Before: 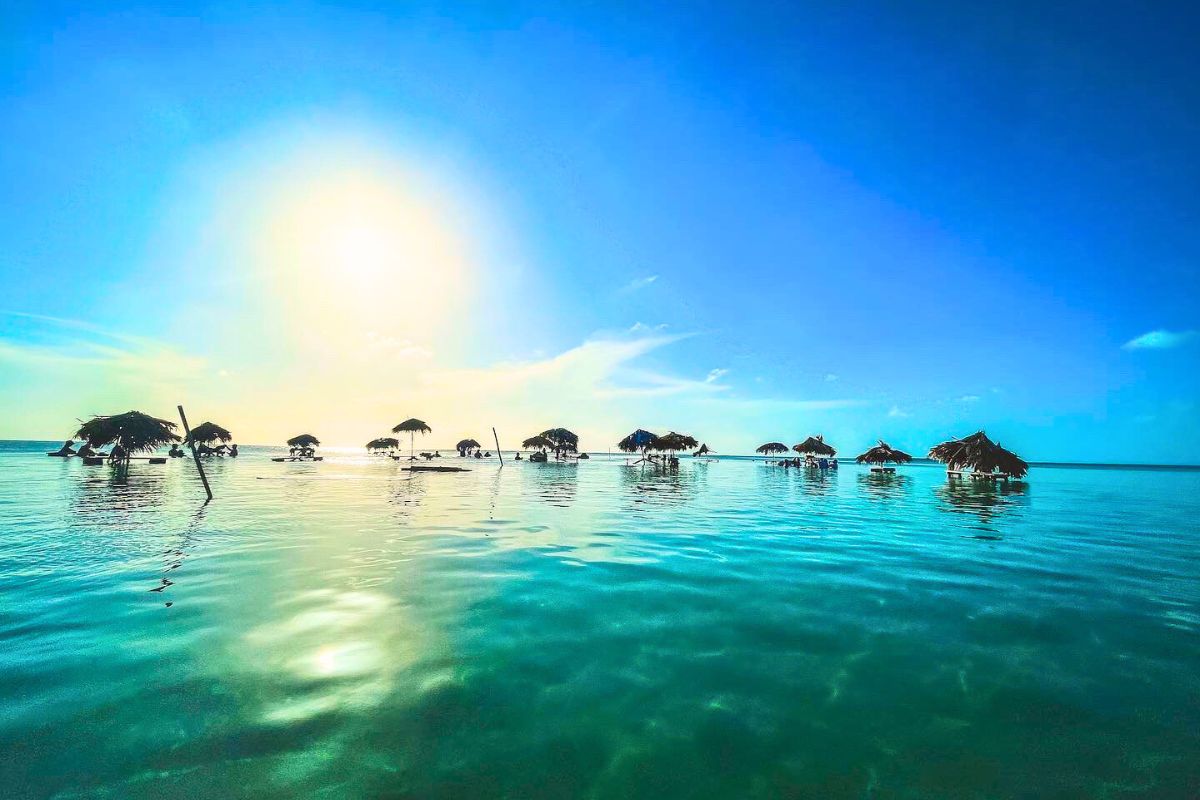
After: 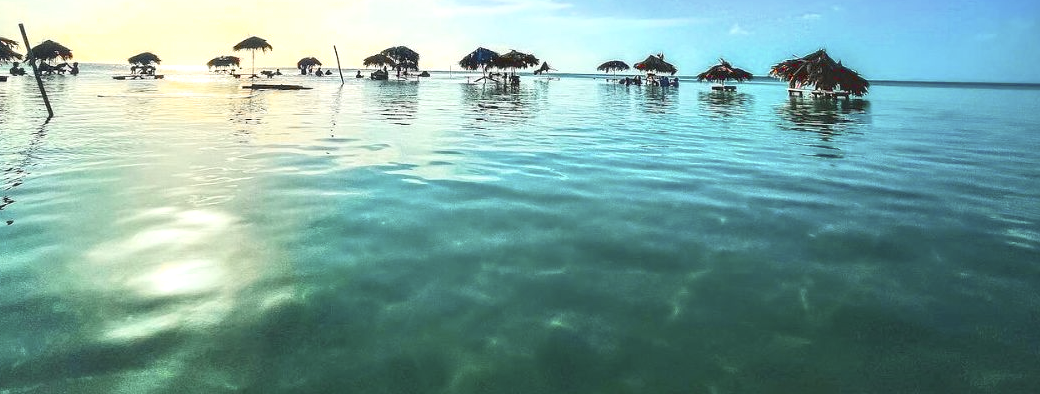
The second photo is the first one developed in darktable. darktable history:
crop and rotate: left 13.299%, top 47.771%, bottom 2.923%
exposure: exposure 0.202 EV, compensate highlight preservation false
color zones: curves: ch1 [(0, 0.638) (0.193, 0.442) (0.286, 0.15) (0.429, 0.14) (0.571, 0.142) (0.714, 0.154) (0.857, 0.175) (1, 0.638)]
color correction: highlights b* 0.06, saturation 2.2
